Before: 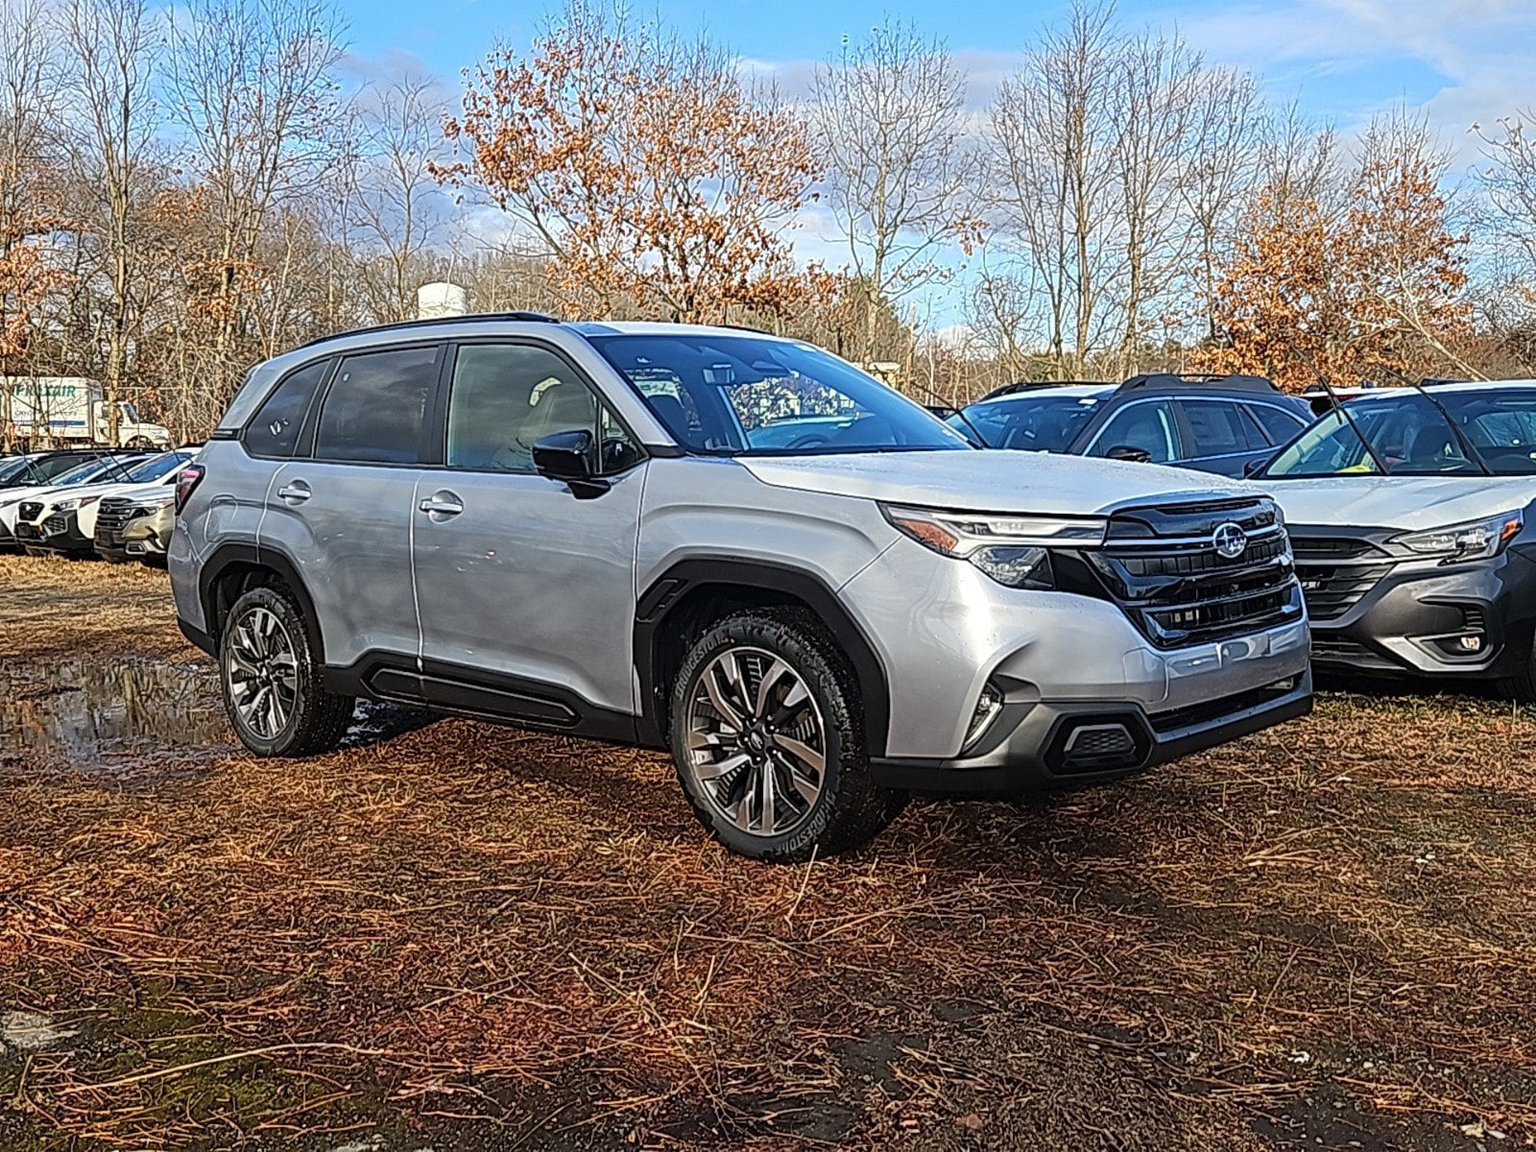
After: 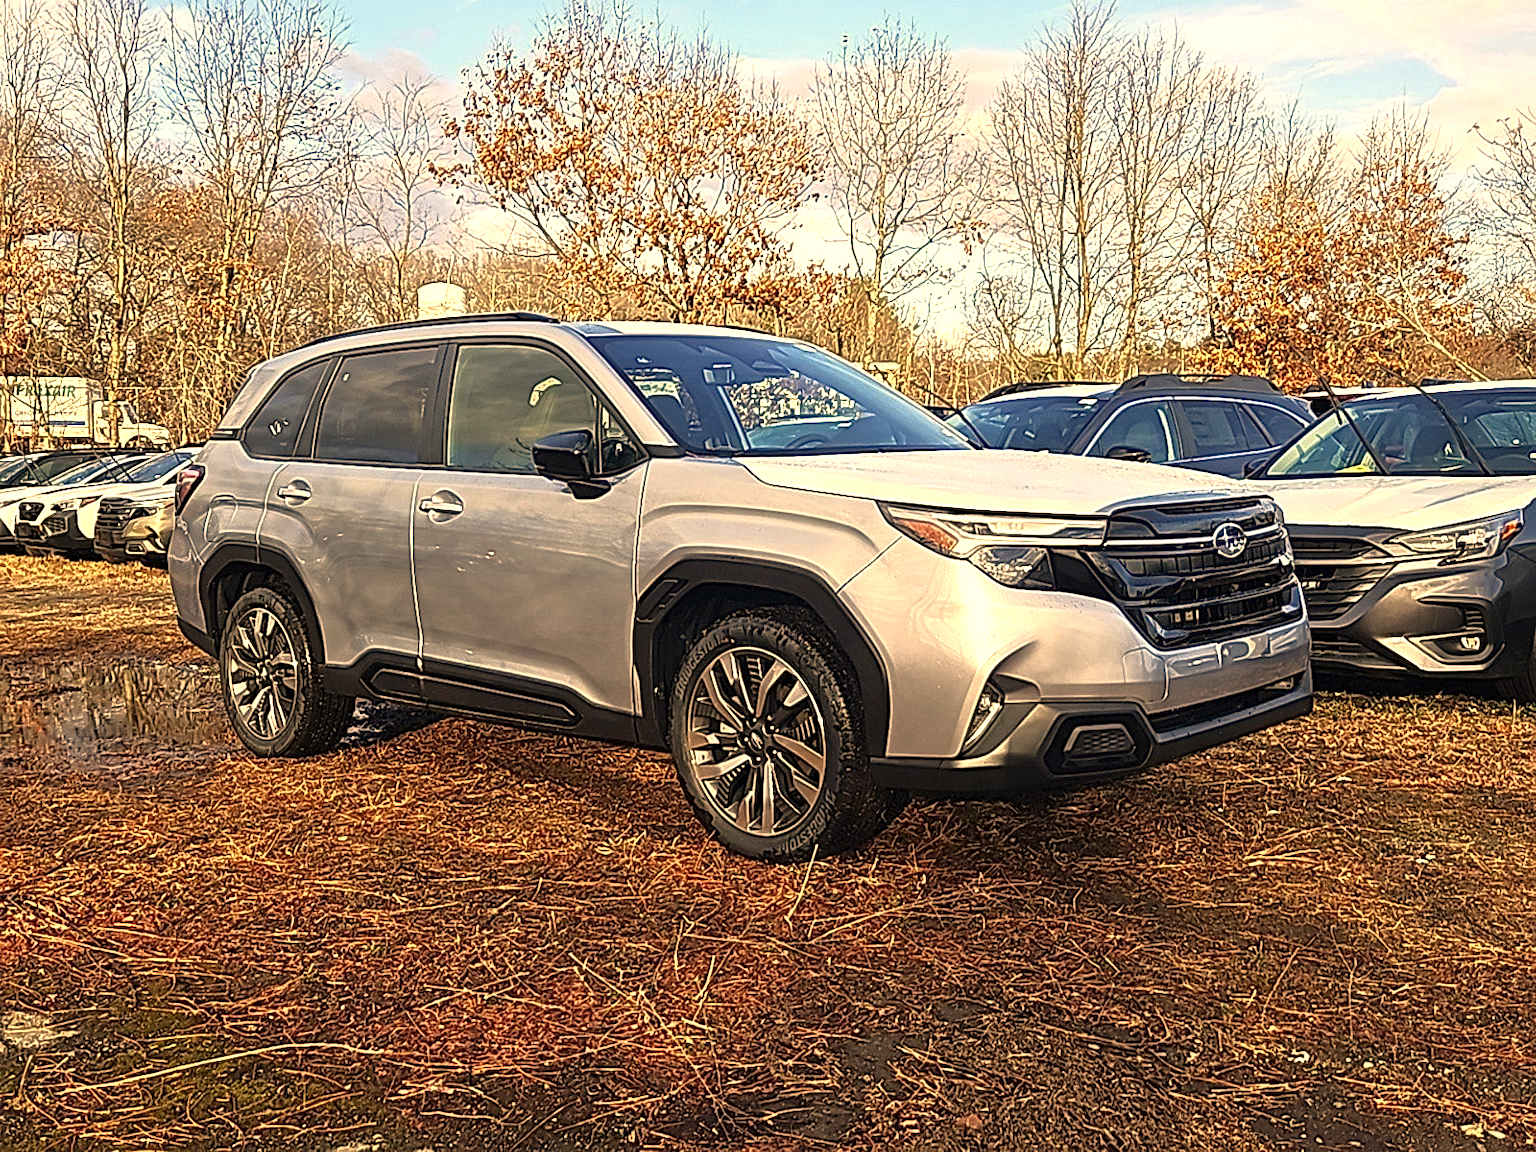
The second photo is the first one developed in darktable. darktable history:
color correction: highlights a* 17.88, highlights b* 18.79
sharpen: amount 0.2
tone curve: curves: ch0 [(0, 0) (0.48, 0.431) (0.7, 0.609) (0.864, 0.854) (1, 1)]
white balance: red 1.08, blue 0.791
color calibration: x 0.37, y 0.382, temperature 4313.32 K
exposure: black level correction 0, exposure 0.7 EV, compensate exposure bias true, compensate highlight preservation false
